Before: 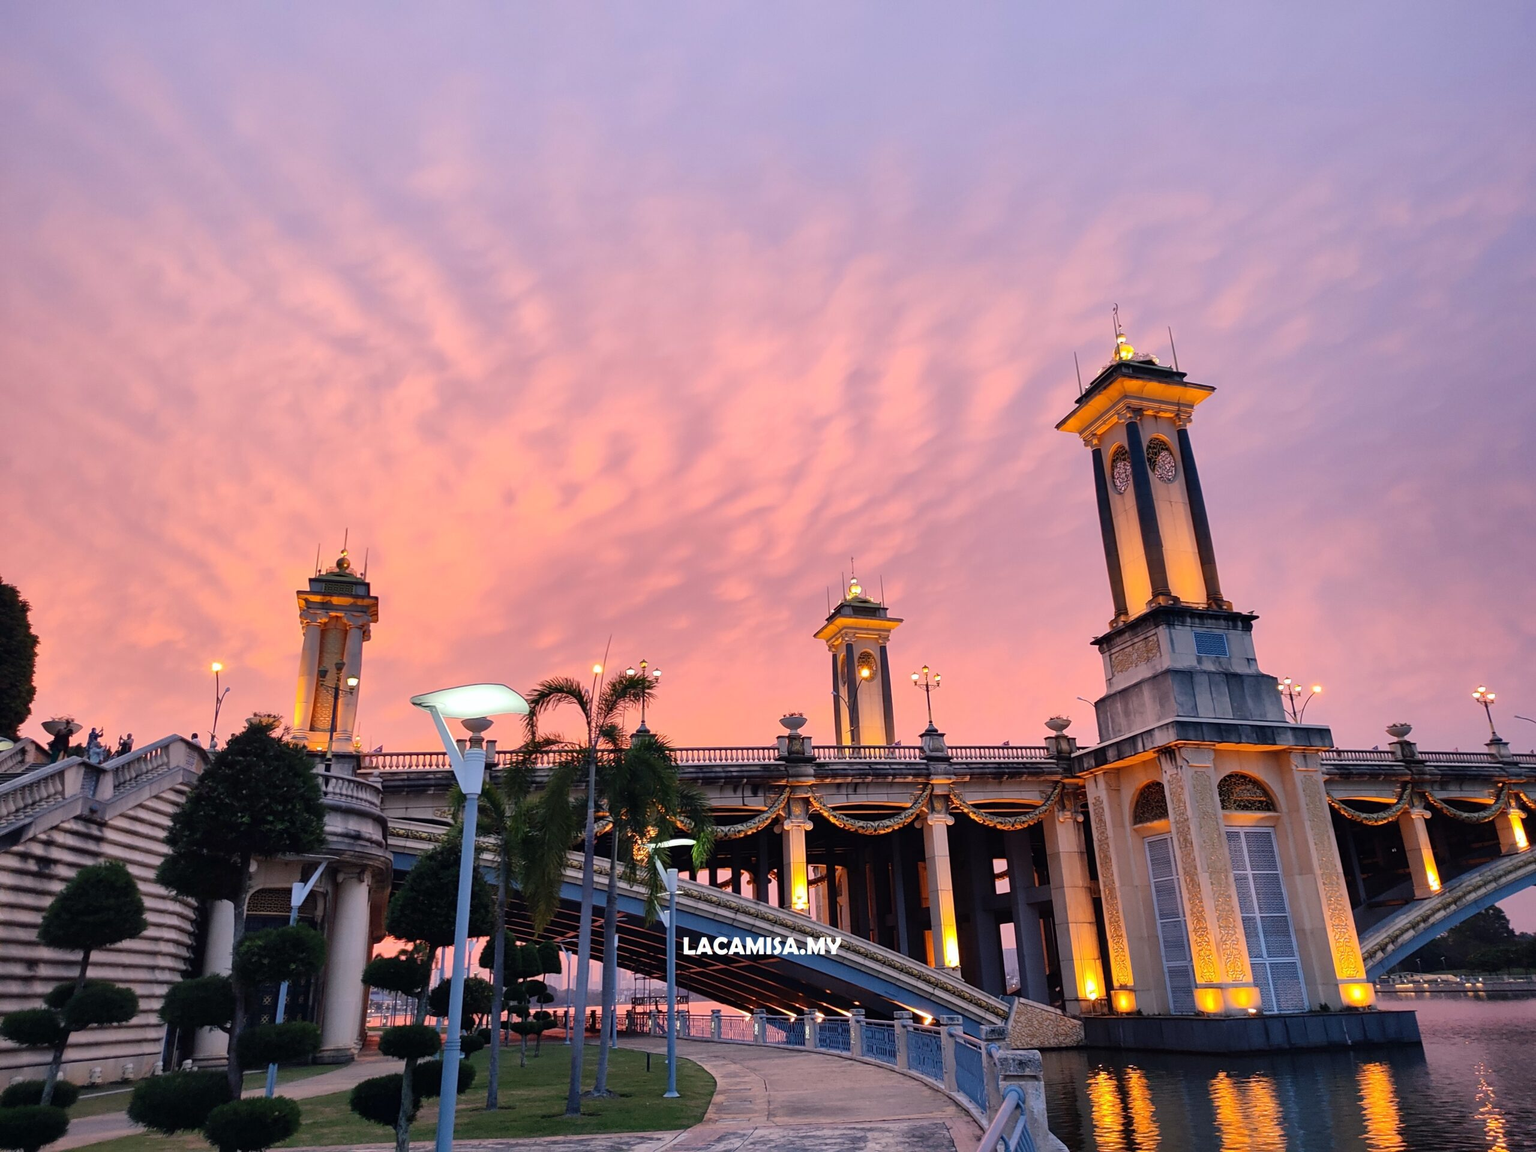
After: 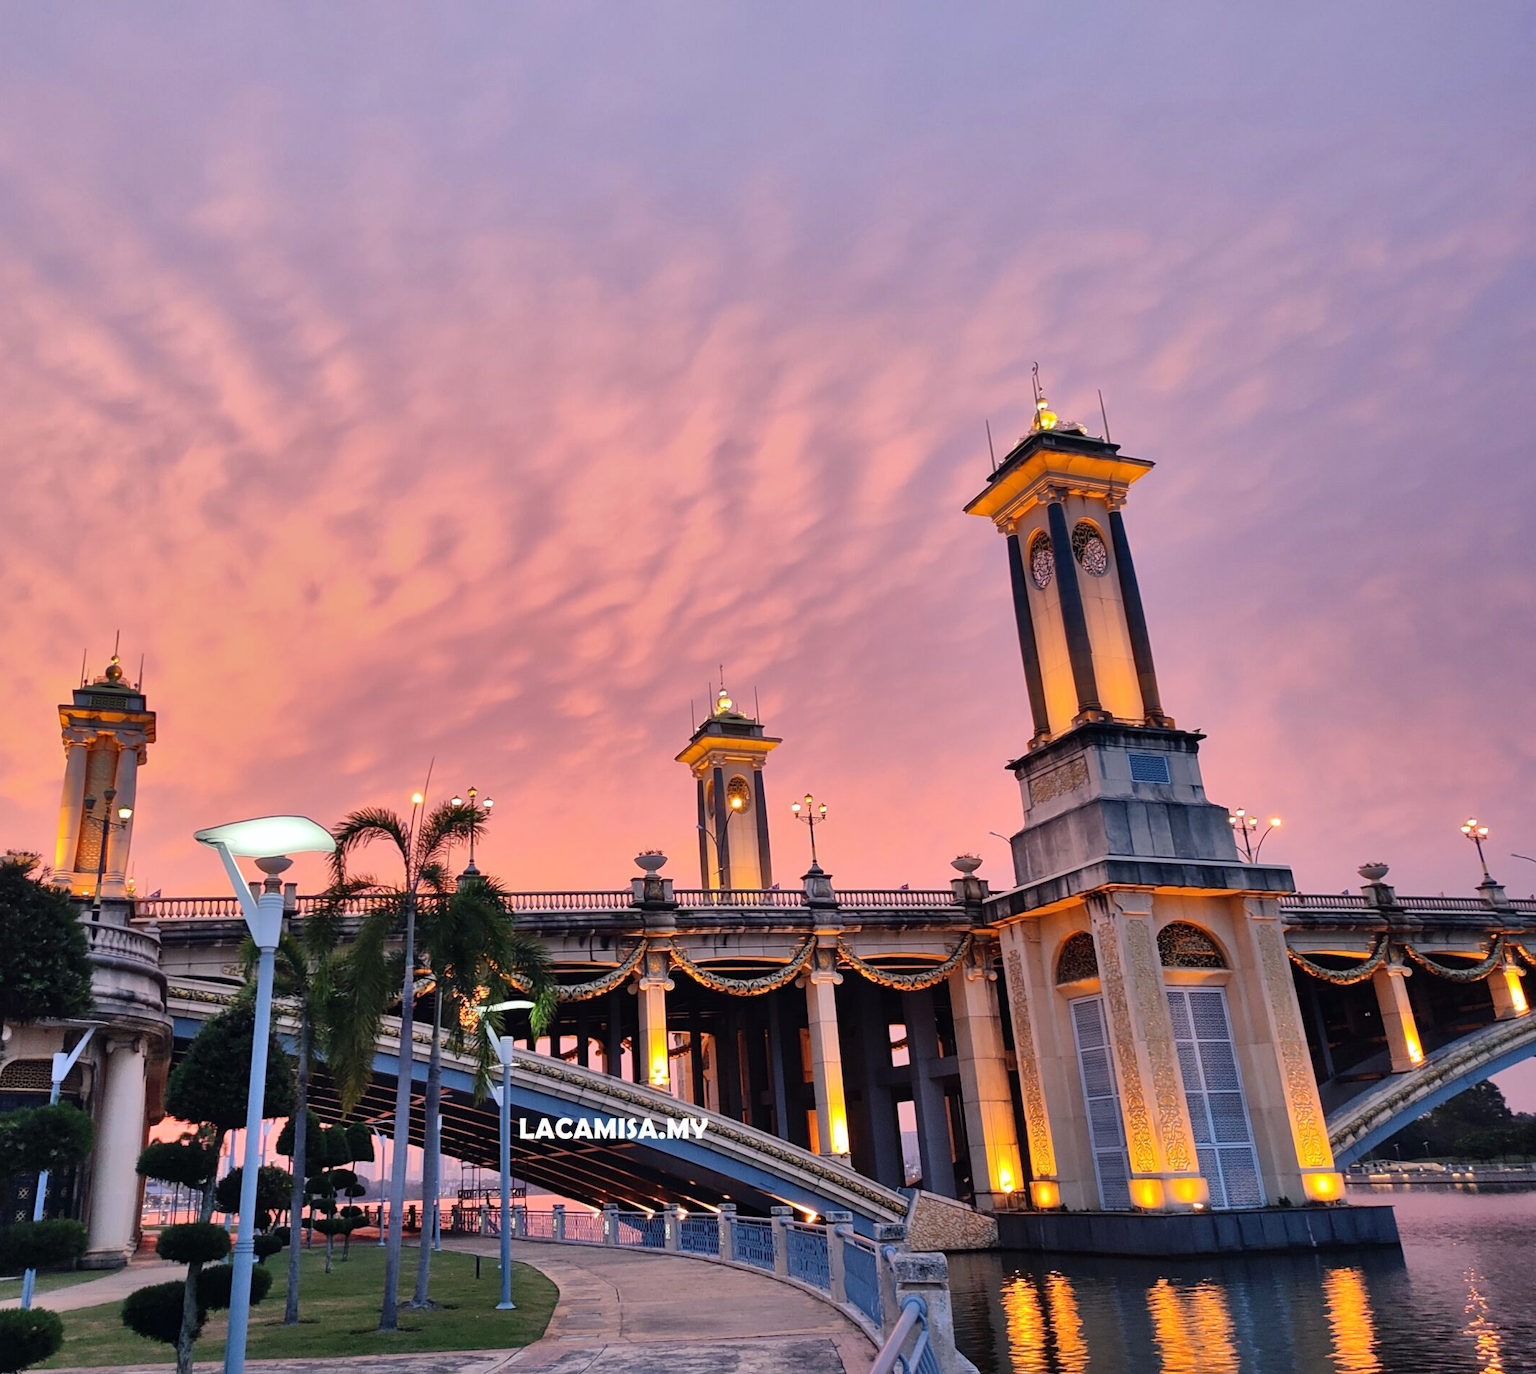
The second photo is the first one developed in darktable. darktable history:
shadows and highlights: highlights color adjustment 0%, soften with gaussian
crop: left 16.145%
